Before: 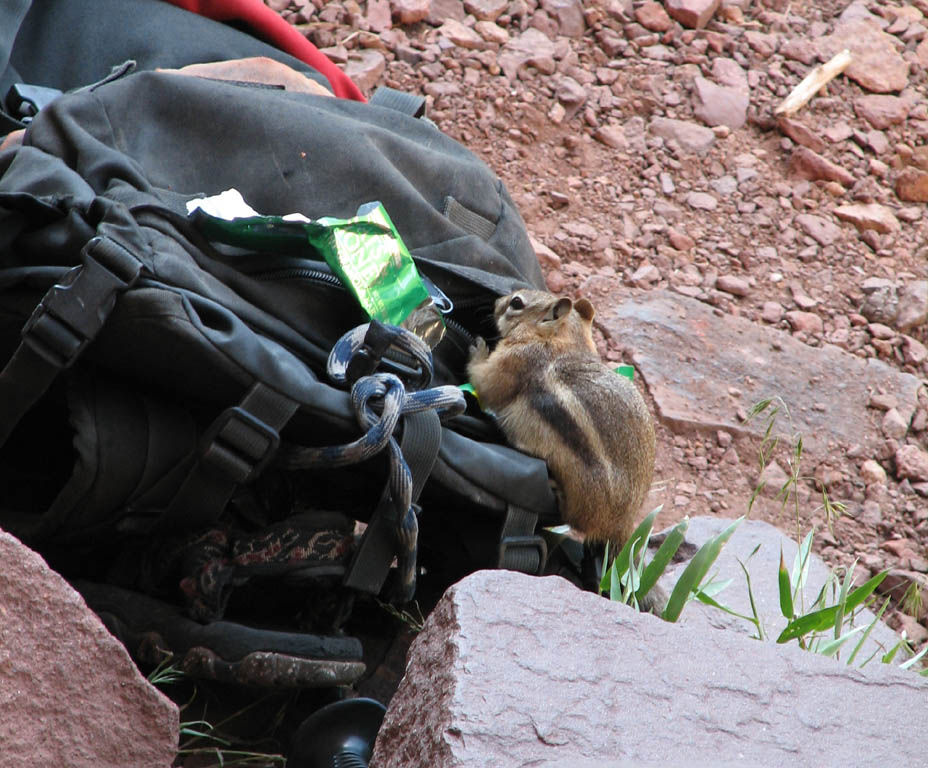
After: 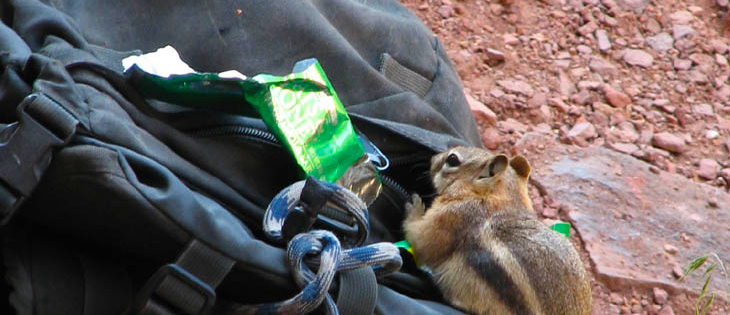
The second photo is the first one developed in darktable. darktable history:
color balance rgb: perceptual saturation grading › global saturation 40.834%, global vibrance 9.788%
crop: left 6.955%, top 18.75%, right 14.301%, bottom 40.234%
exposure: compensate highlight preservation false
